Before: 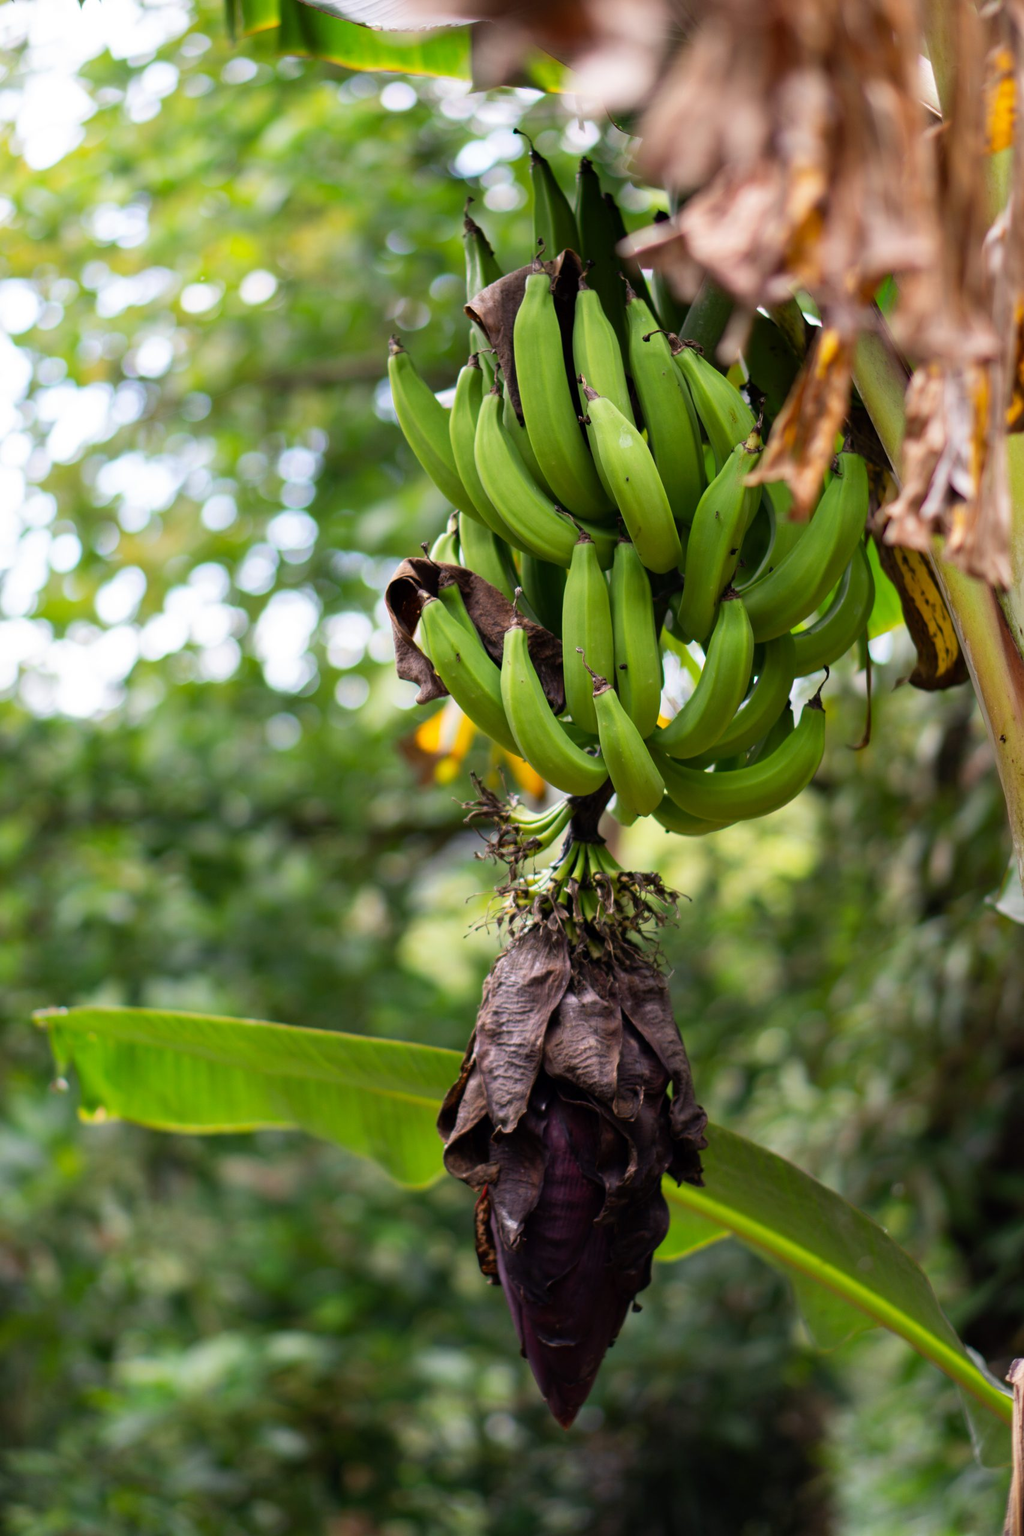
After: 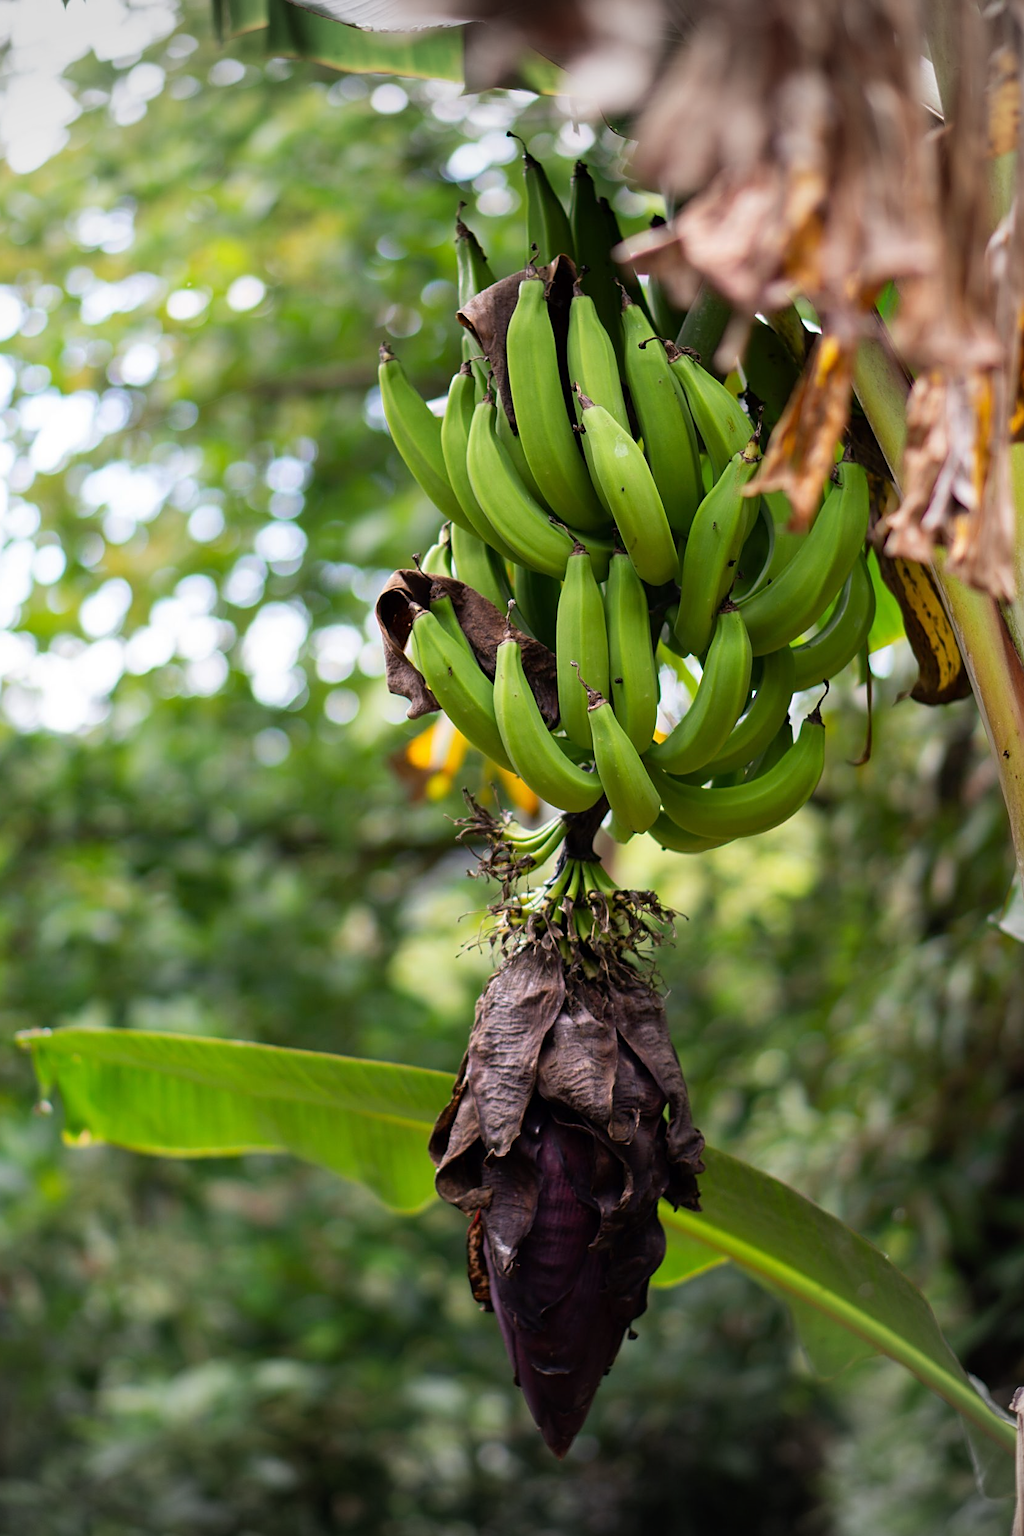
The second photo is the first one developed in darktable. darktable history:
vignetting: fall-off start 100%, brightness -0.282, width/height ratio 1.31
sharpen: on, module defaults
crop: left 1.743%, right 0.268%, bottom 2.011%
